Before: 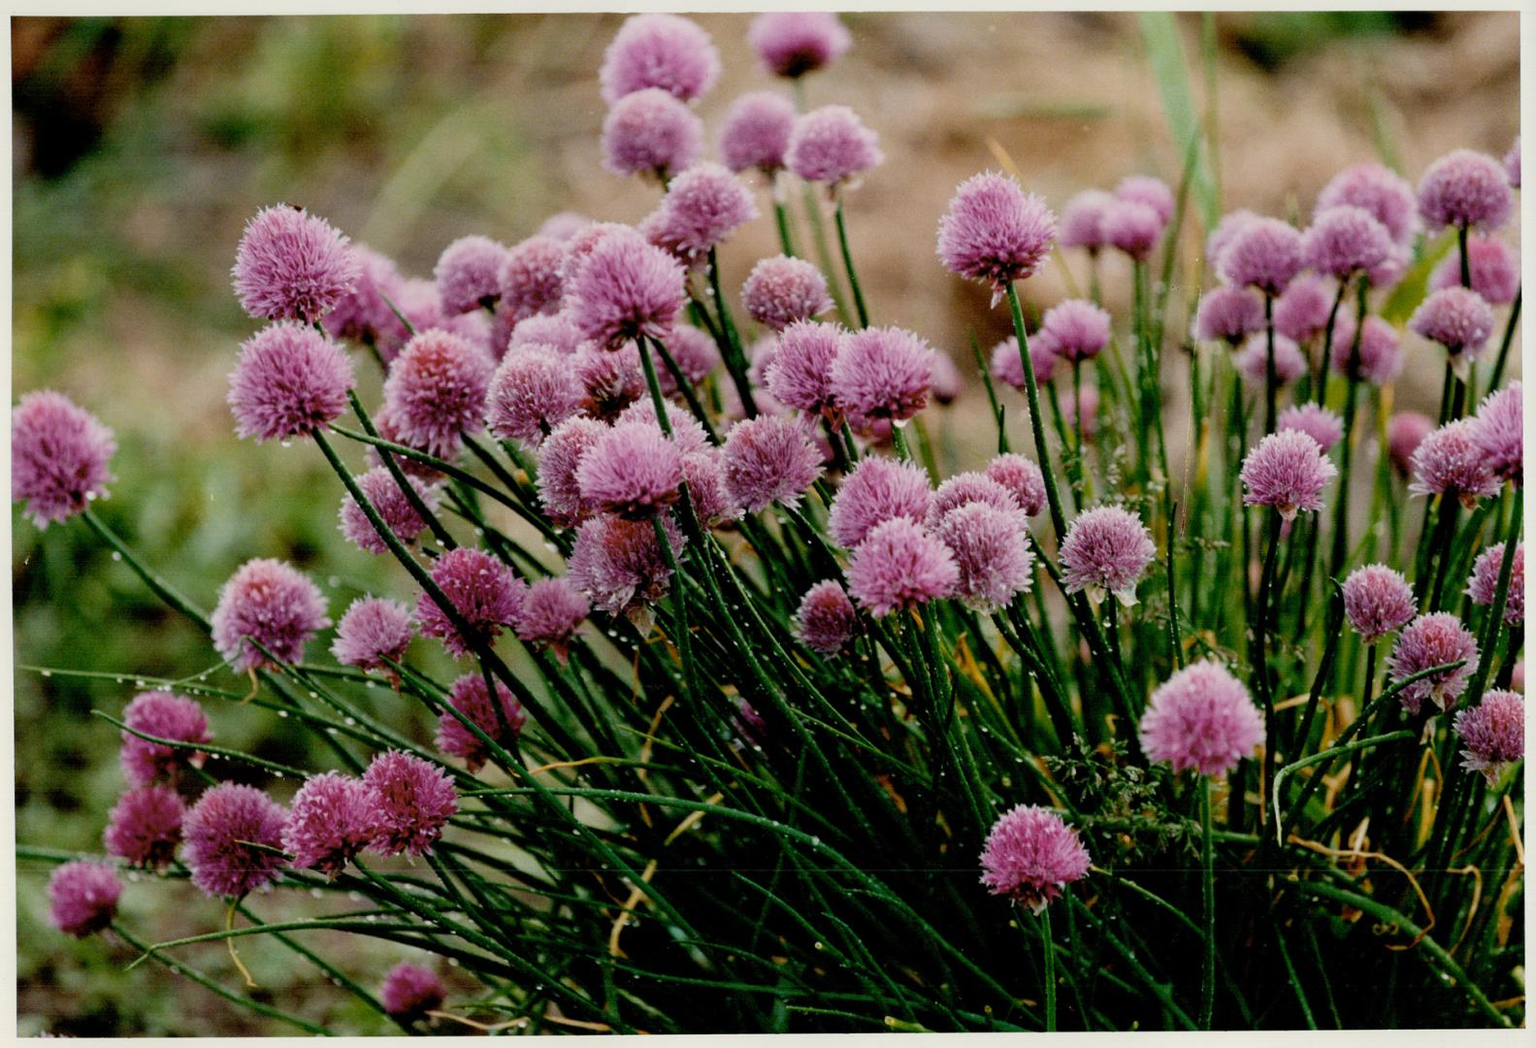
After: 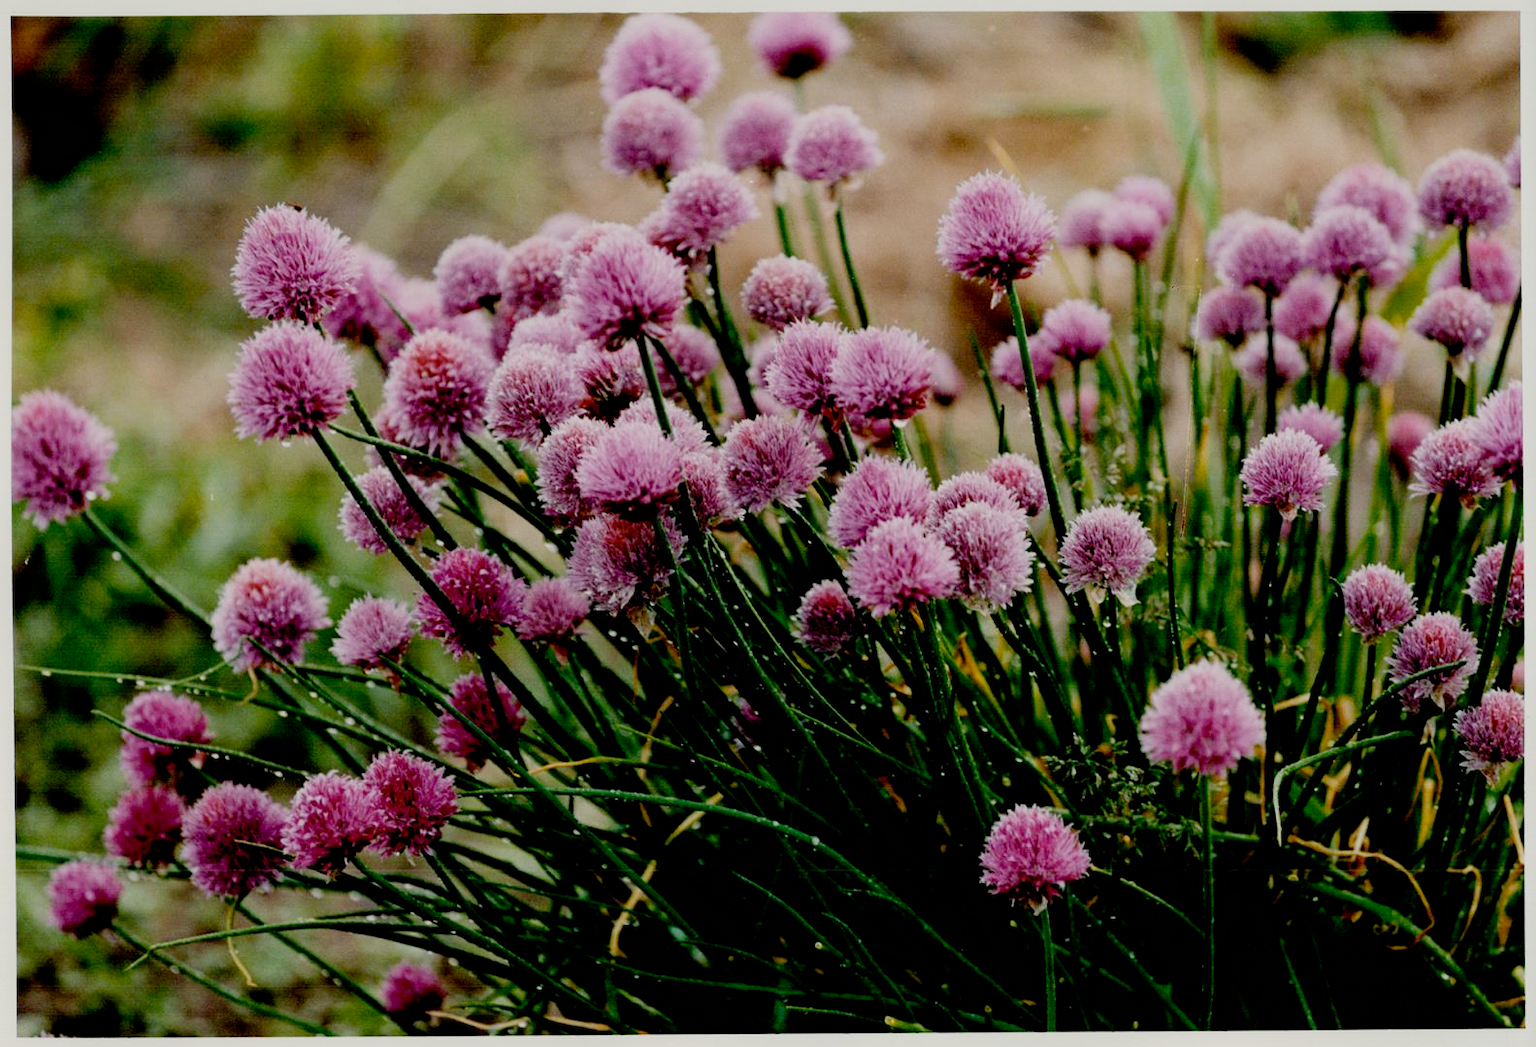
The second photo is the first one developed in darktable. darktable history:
filmic rgb: black relative exposure -7.72 EV, white relative exposure 4.39 EV, hardness 3.75, latitude 49.53%, contrast 1.101, add noise in highlights 0.001, preserve chrominance no, color science v3 (2019), use custom middle-gray values true, contrast in highlights soft
